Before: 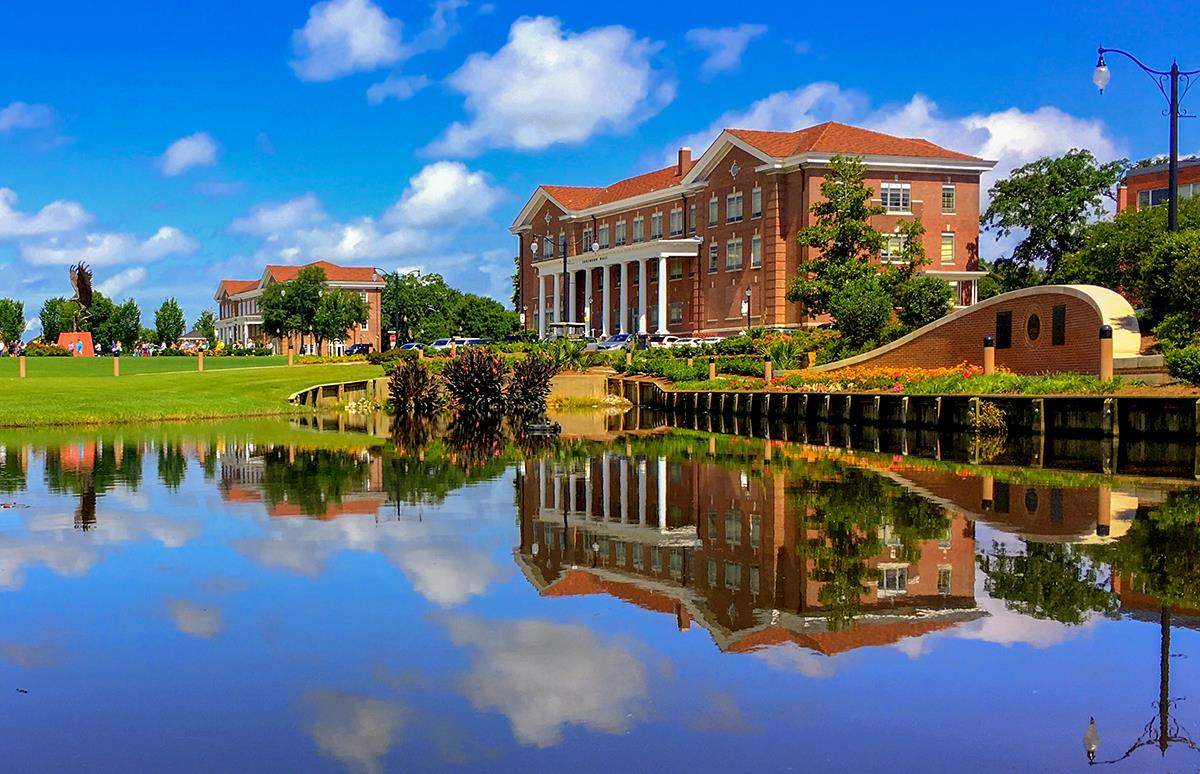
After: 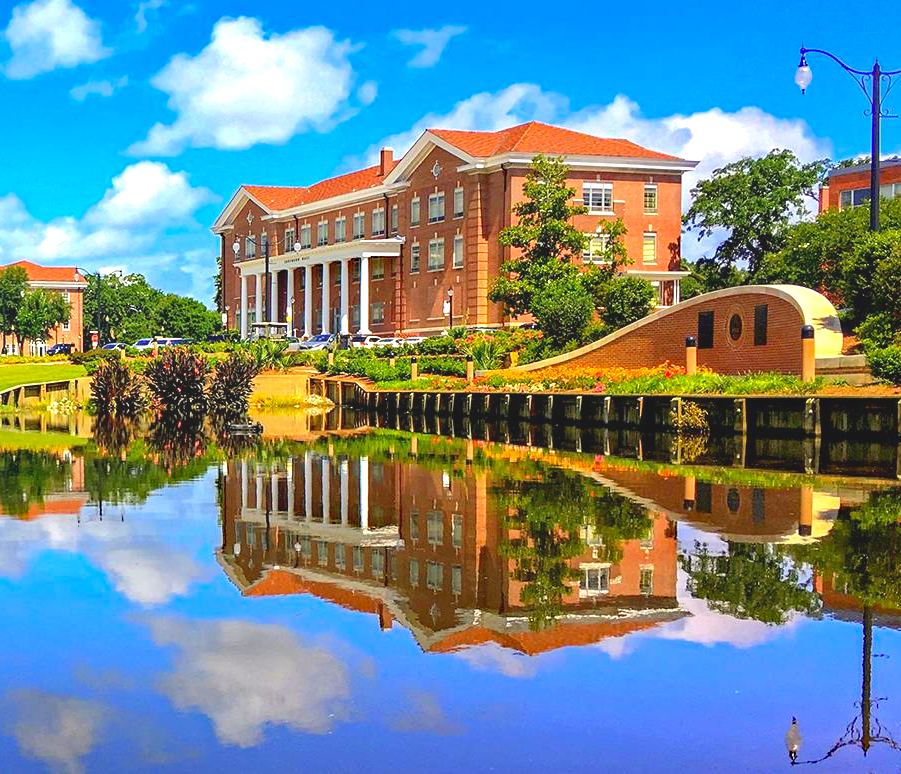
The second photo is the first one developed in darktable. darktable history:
crop and rotate: left 24.847%
local contrast: highlights 68%, shadows 66%, detail 82%, midtone range 0.319
exposure: black level correction 0, exposure 1.016 EV, compensate highlight preservation false
haze removal: strength 0.287, distance 0.257, adaptive false
color zones: curves: ch1 [(0, 0.513) (0.143, 0.524) (0.286, 0.511) (0.429, 0.506) (0.571, 0.503) (0.714, 0.503) (0.857, 0.508) (1, 0.513)]
